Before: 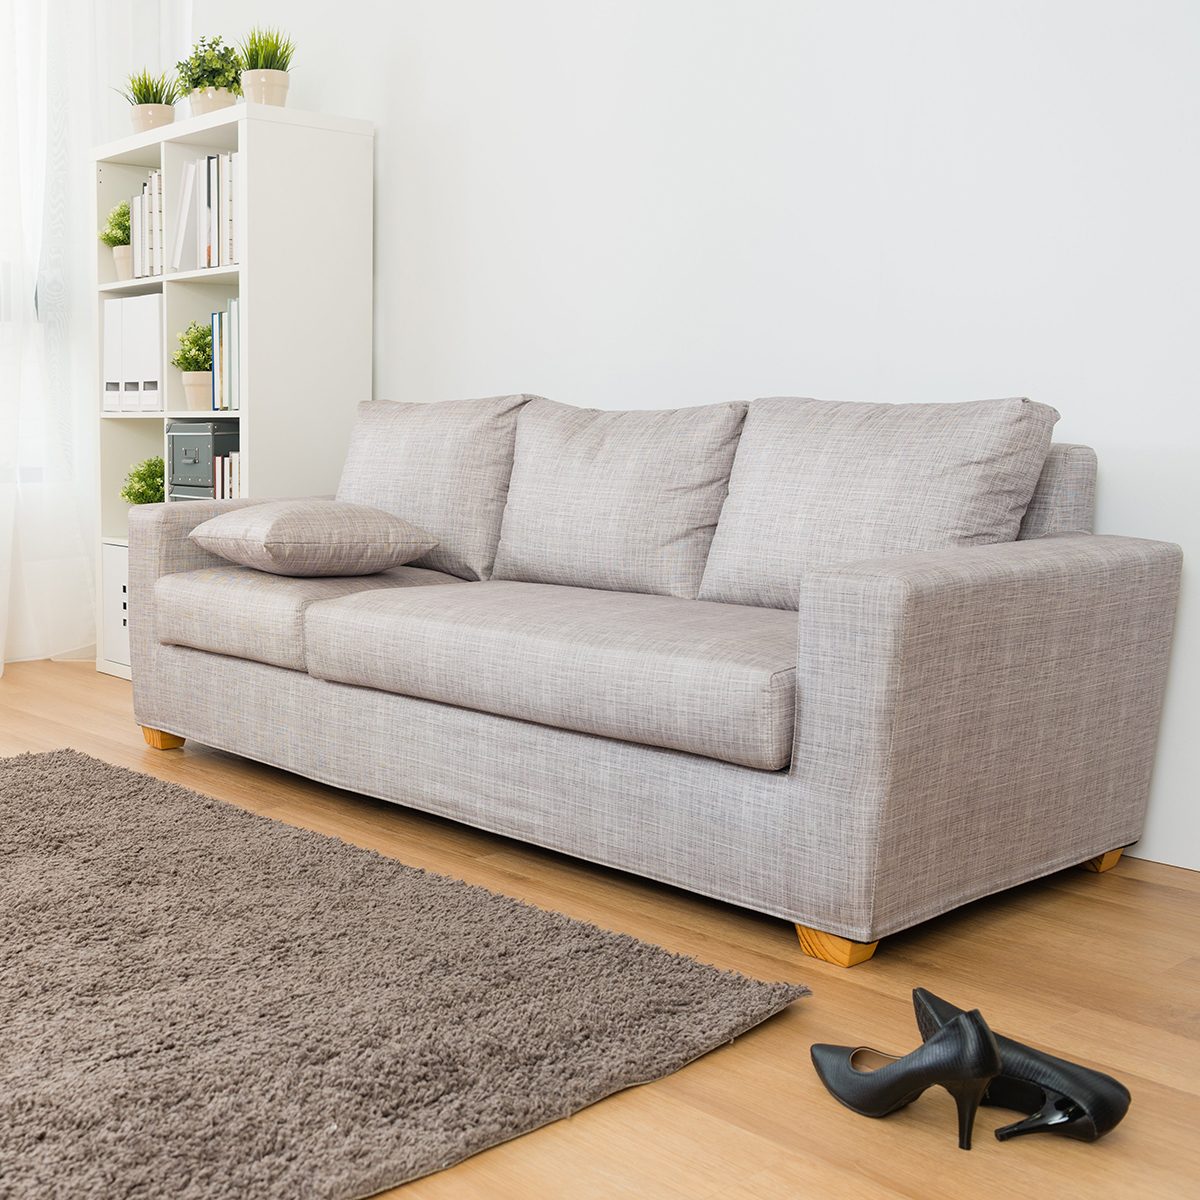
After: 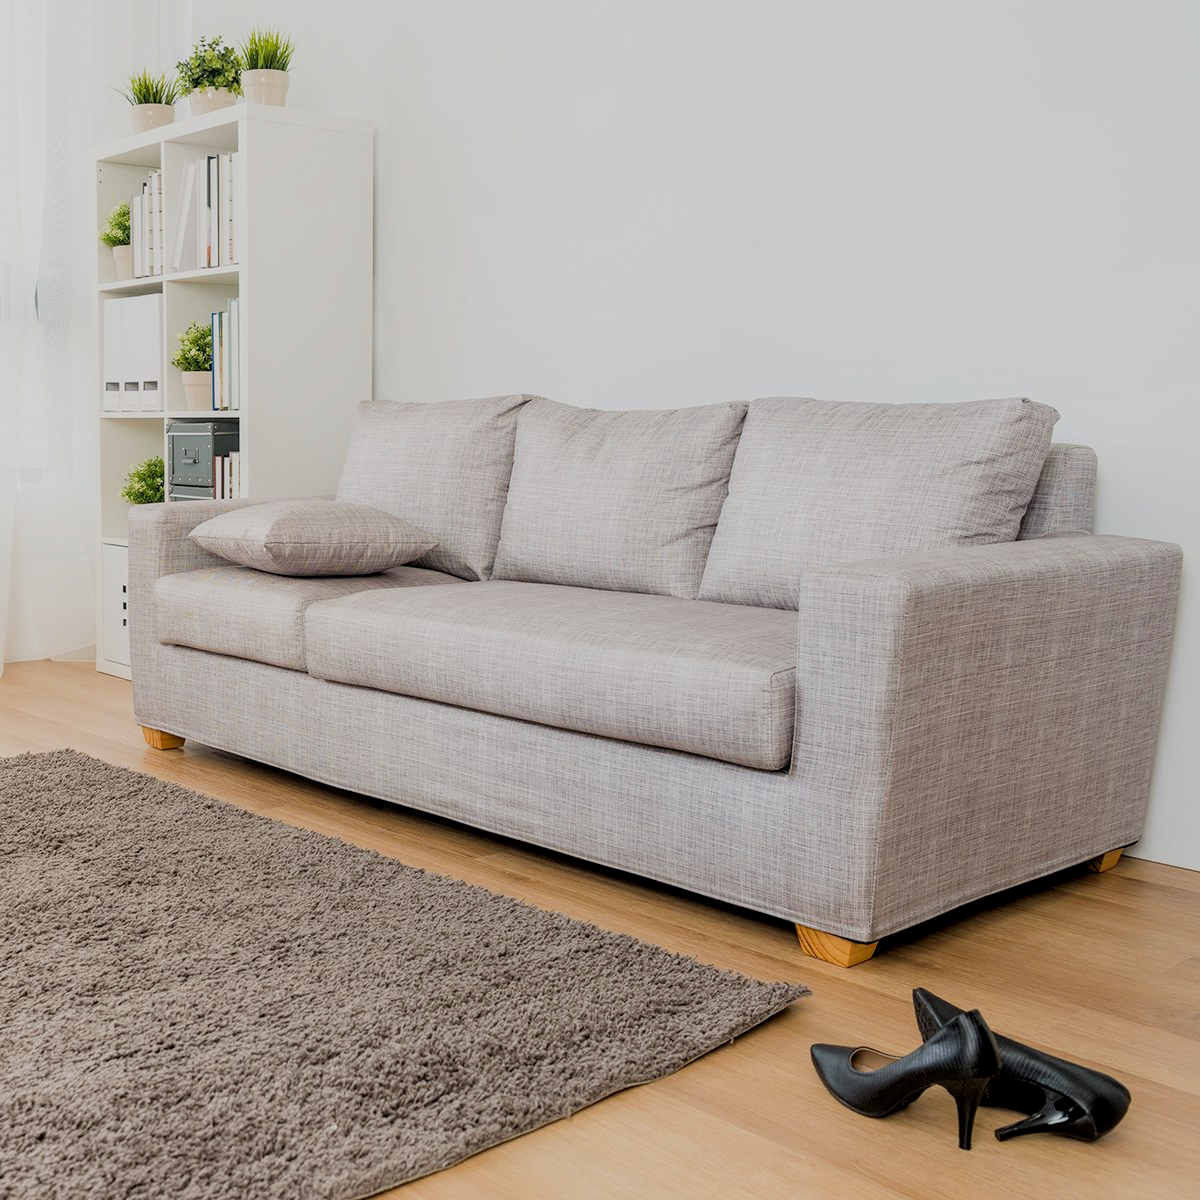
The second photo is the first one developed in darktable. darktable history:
local contrast: on, module defaults
filmic rgb: black relative exposure -7.65 EV, white relative exposure 4.56 EV, threshold 5.95 EV, hardness 3.61, contrast 0.99, enable highlight reconstruction true
